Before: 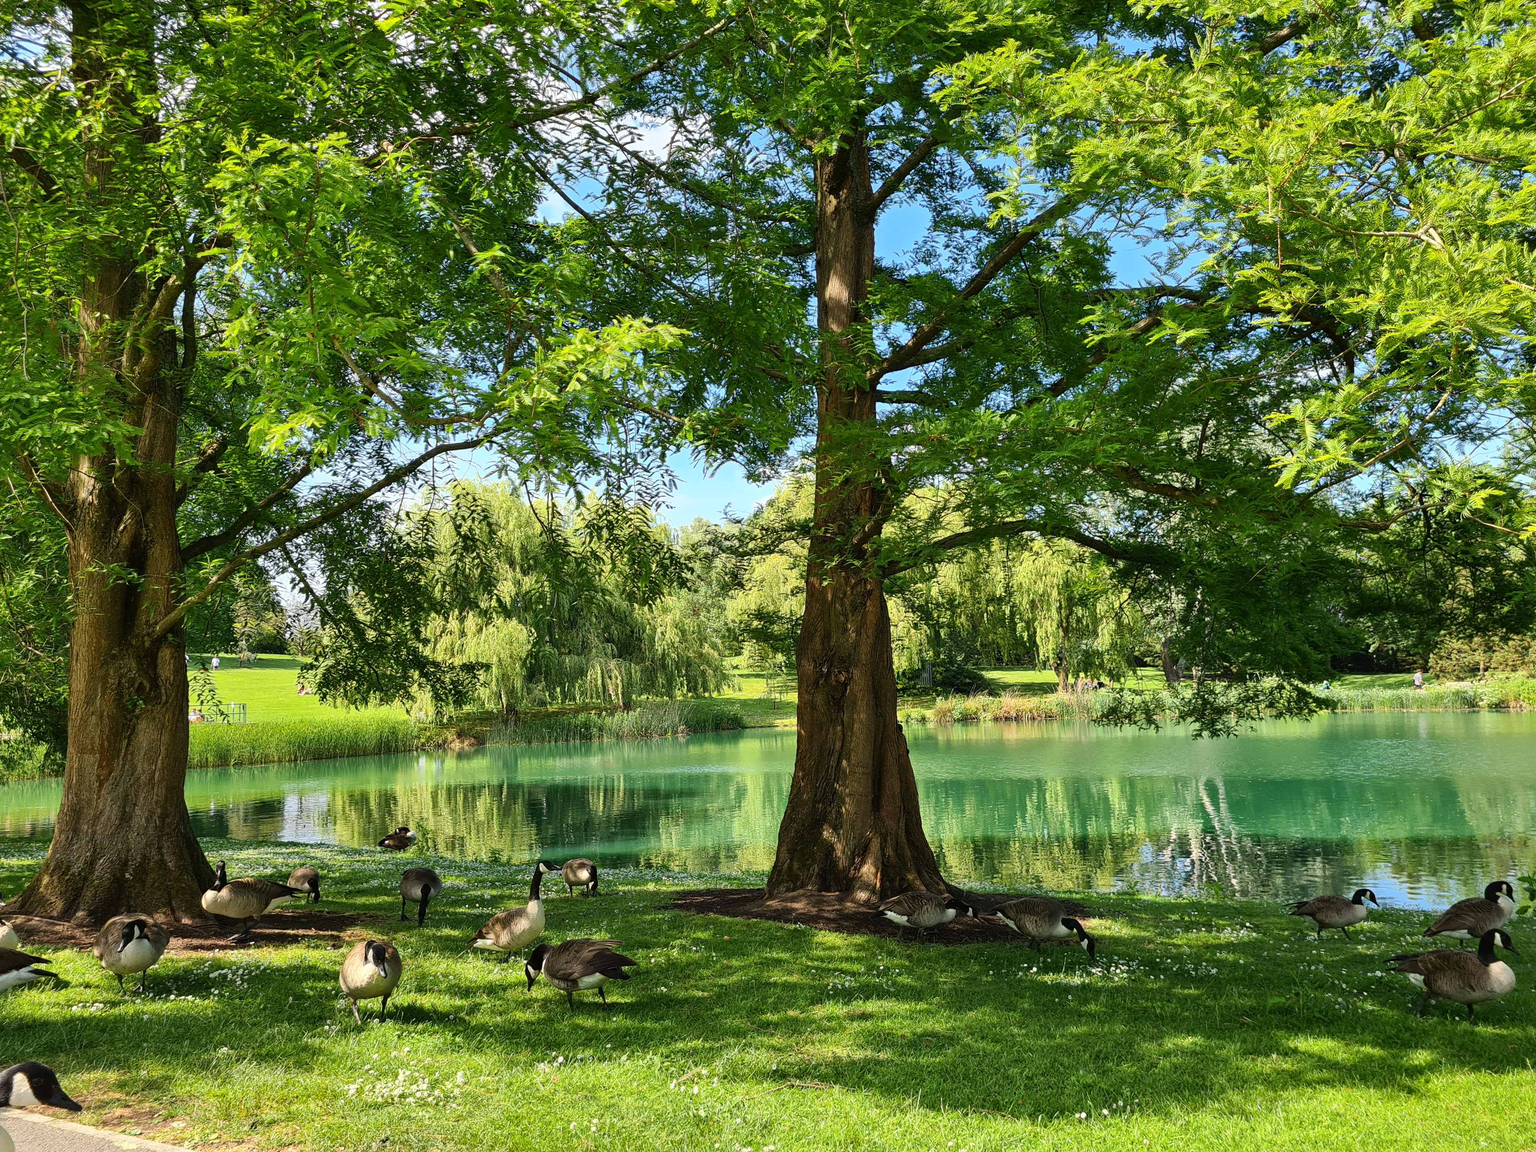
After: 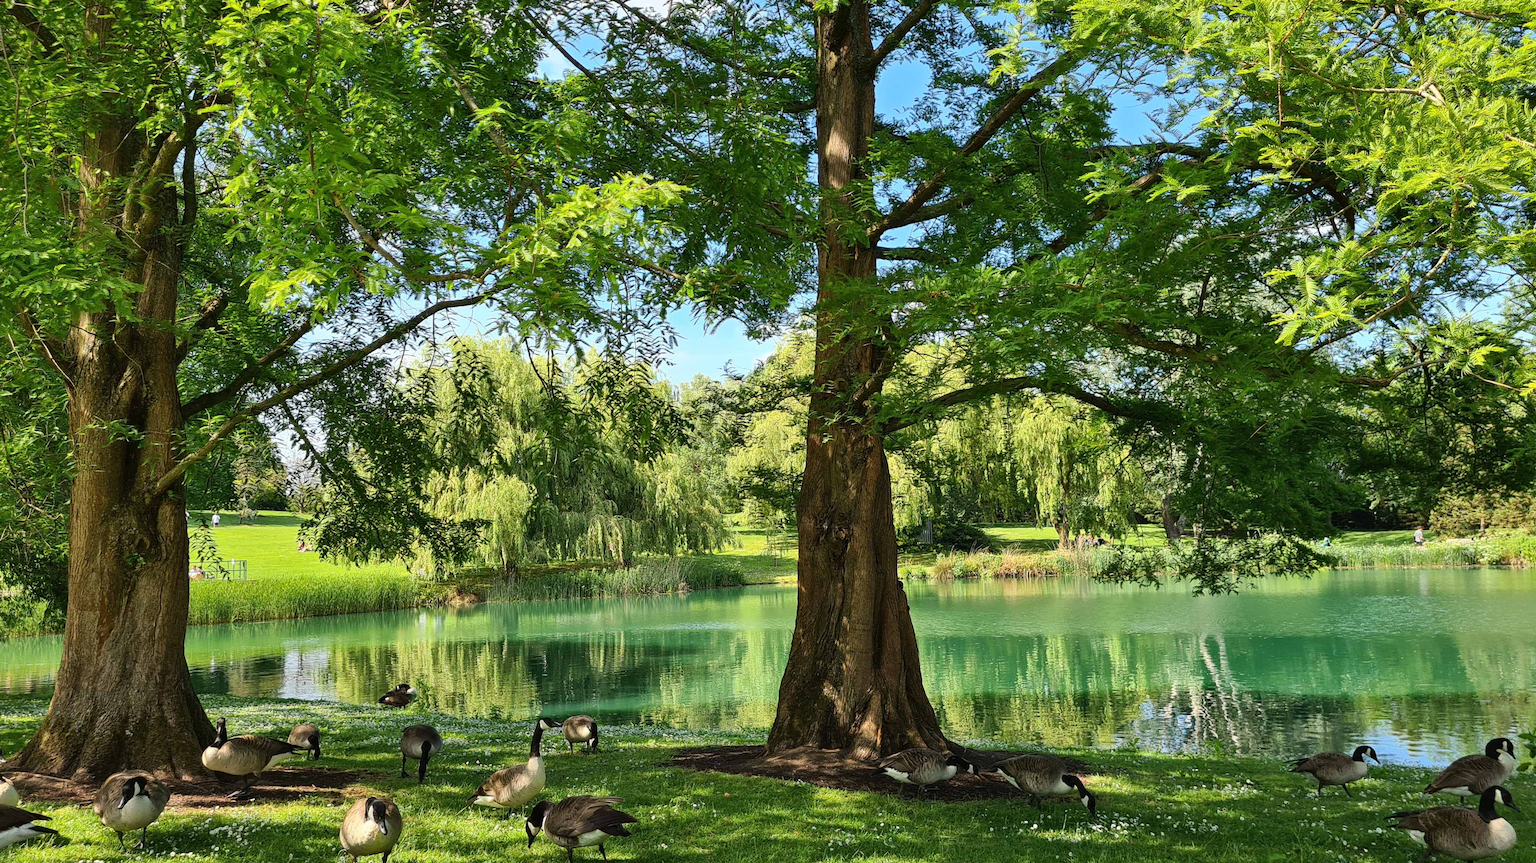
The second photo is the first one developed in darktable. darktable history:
color balance rgb: on, module defaults
crop and rotate: top 12.5%, bottom 12.5%
shadows and highlights: shadows 29.32, highlights -29.32, low approximation 0.01, soften with gaussian
